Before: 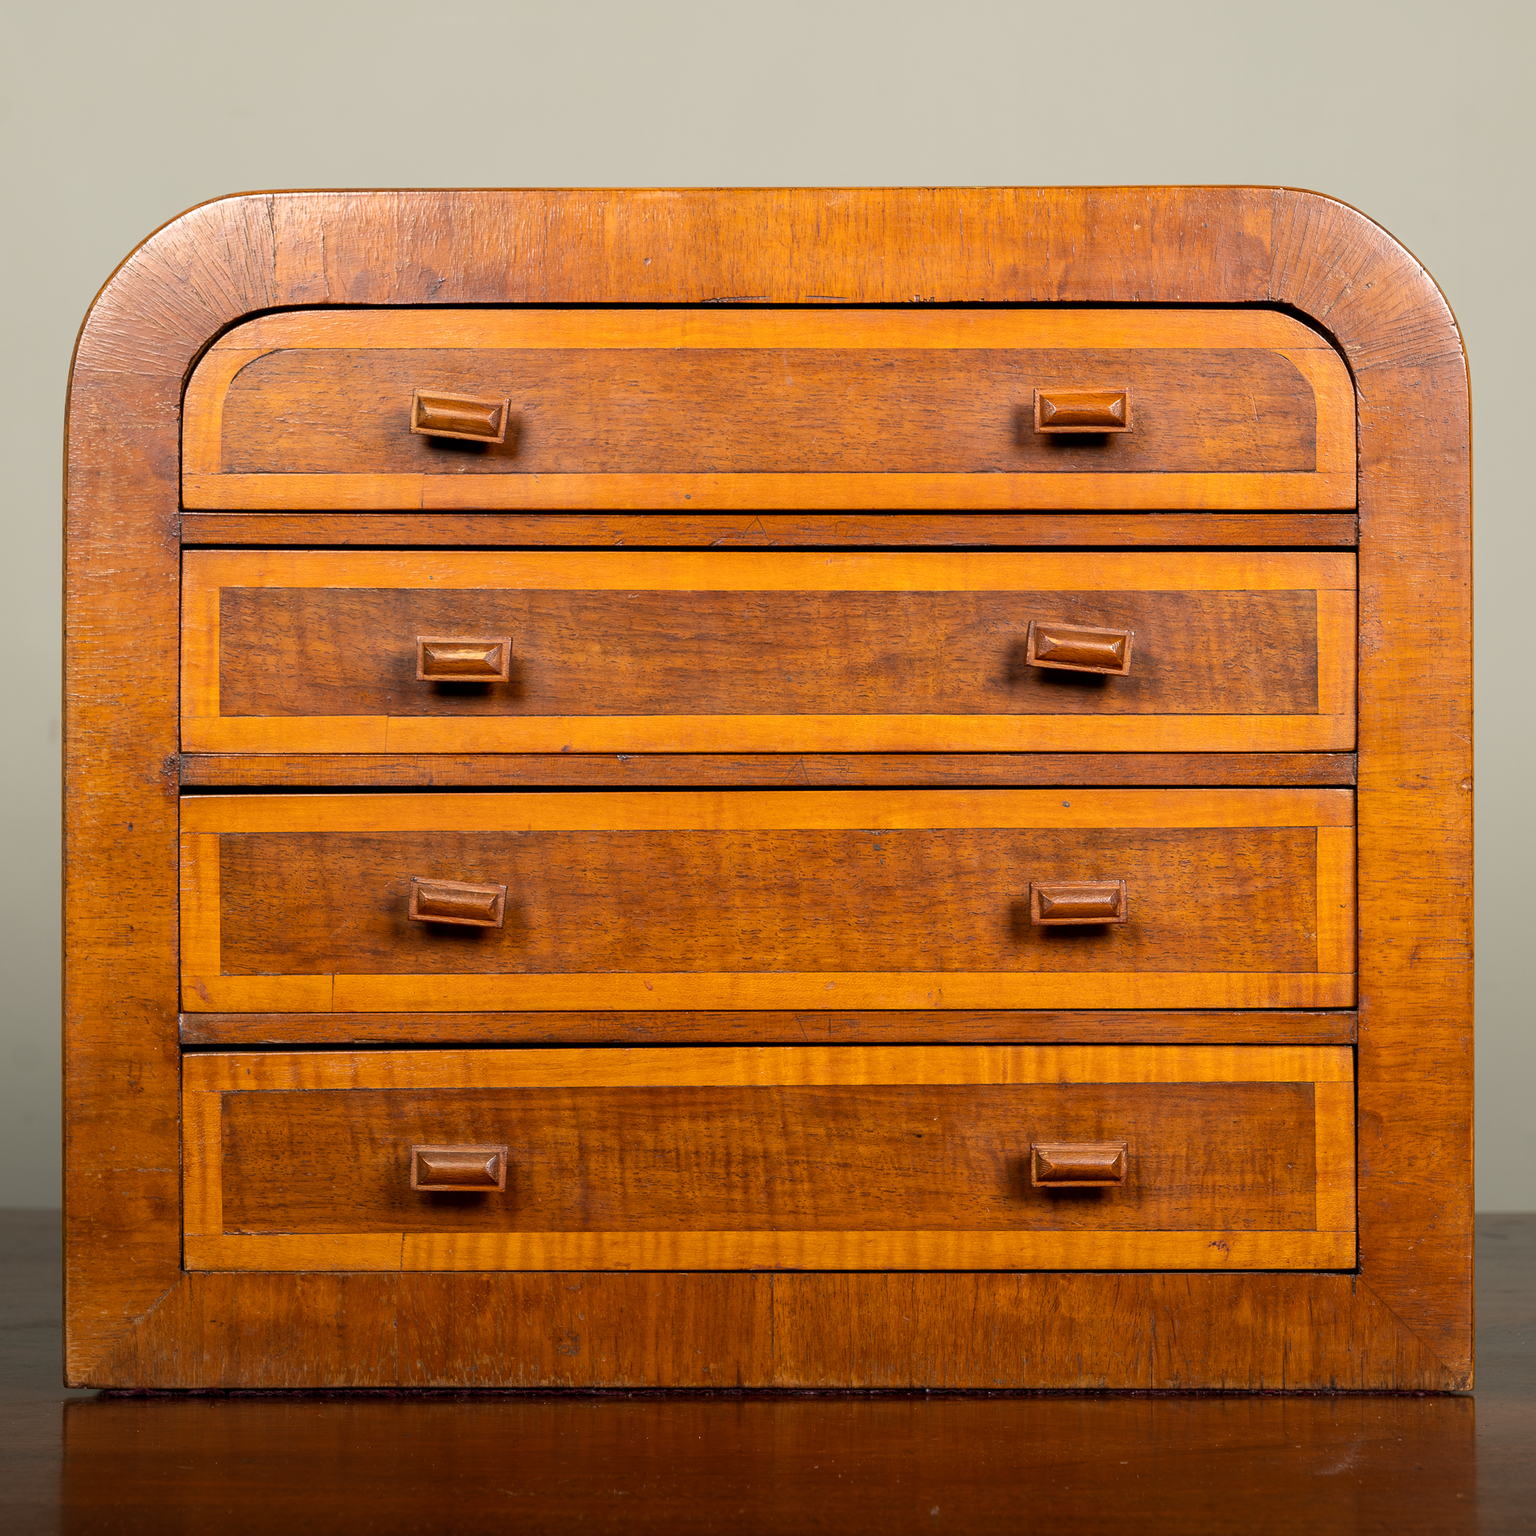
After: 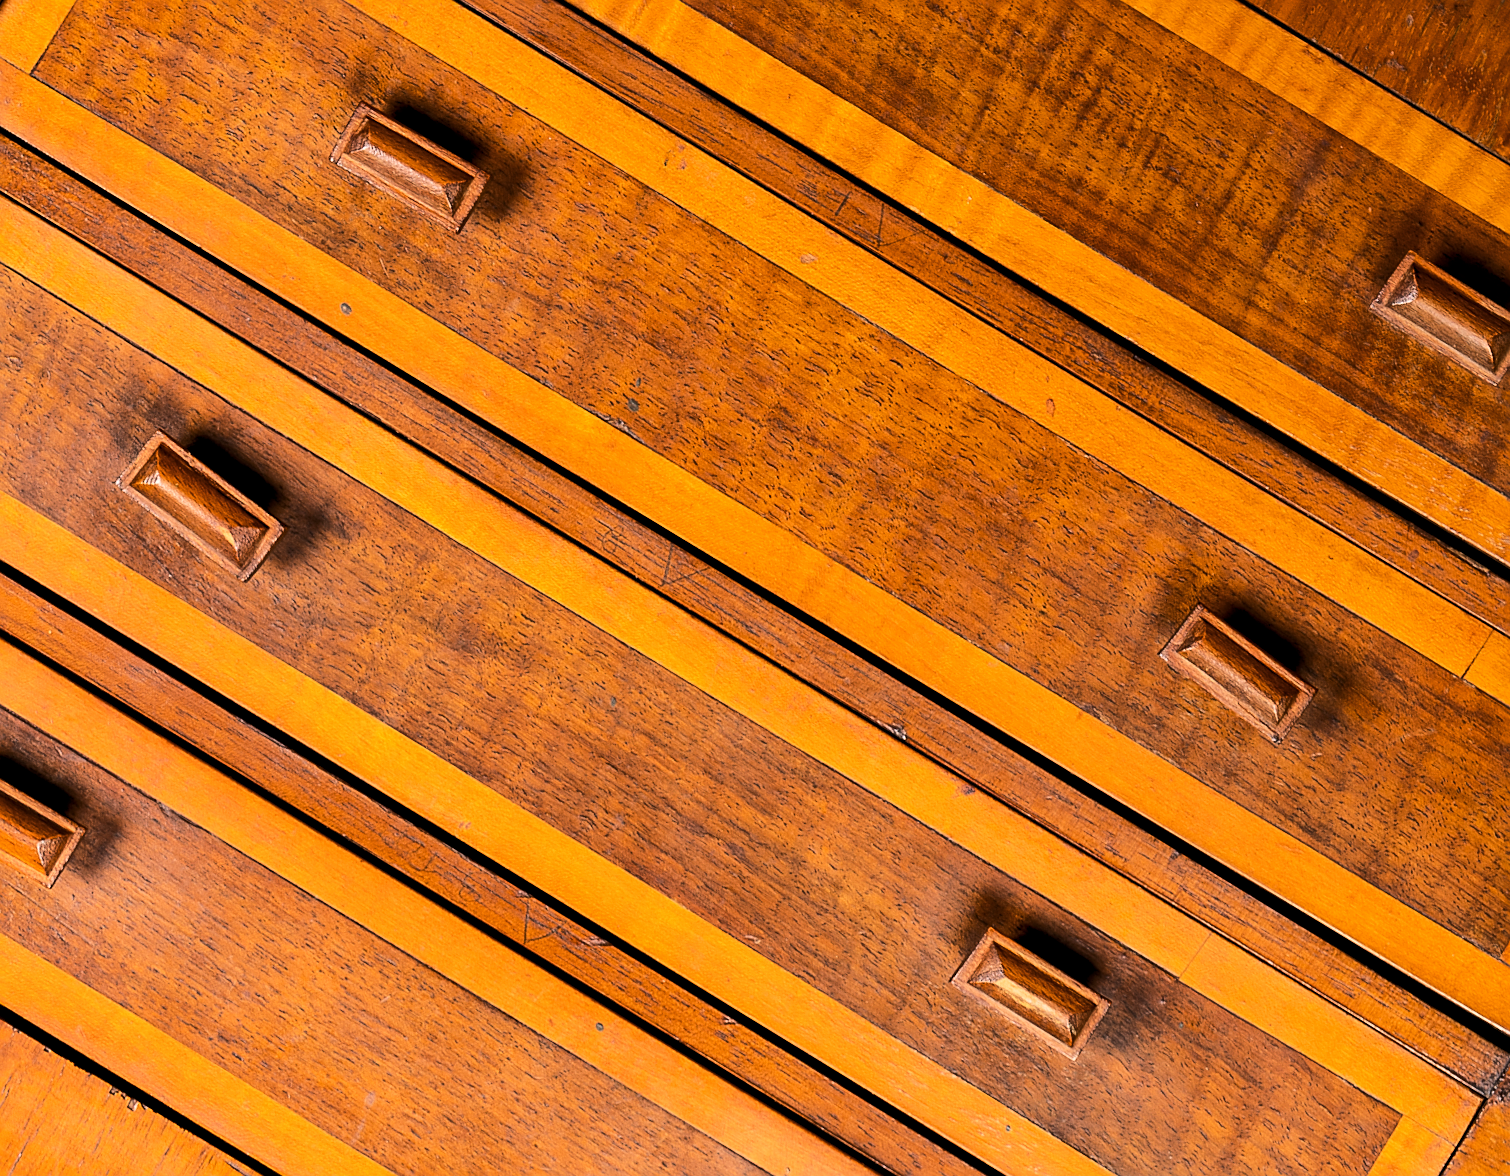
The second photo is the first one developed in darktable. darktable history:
crop and rotate: angle 148.6°, left 9.106%, top 15.657%, right 4.4%, bottom 16.932%
tone curve: curves: ch0 [(0.017, 0) (0.107, 0.071) (0.295, 0.264) (0.447, 0.507) (0.54, 0.618) (0.733, 0.791) (0.879, 0.898) (1, 0.97)]; ch1 [(0, 0) (0.393, 0.415) (0.447, 0.448) (0.485, 0.497) (0.523, 0.515) (0.544, 0.55) (0.59, 0.609) (0.686, 0.686) (1, 1)]; ch2 [(0, 0) (0.369, 0.388) (0.449, 0.431) (0.499, 0.5) (0.521, 0.505) (0.53, 0.538) (0.579, 0.601) (0.669, 0.733) (1, 1)], color space Lab, linked channels, preserve colors none
sharpen: on, module defaults
